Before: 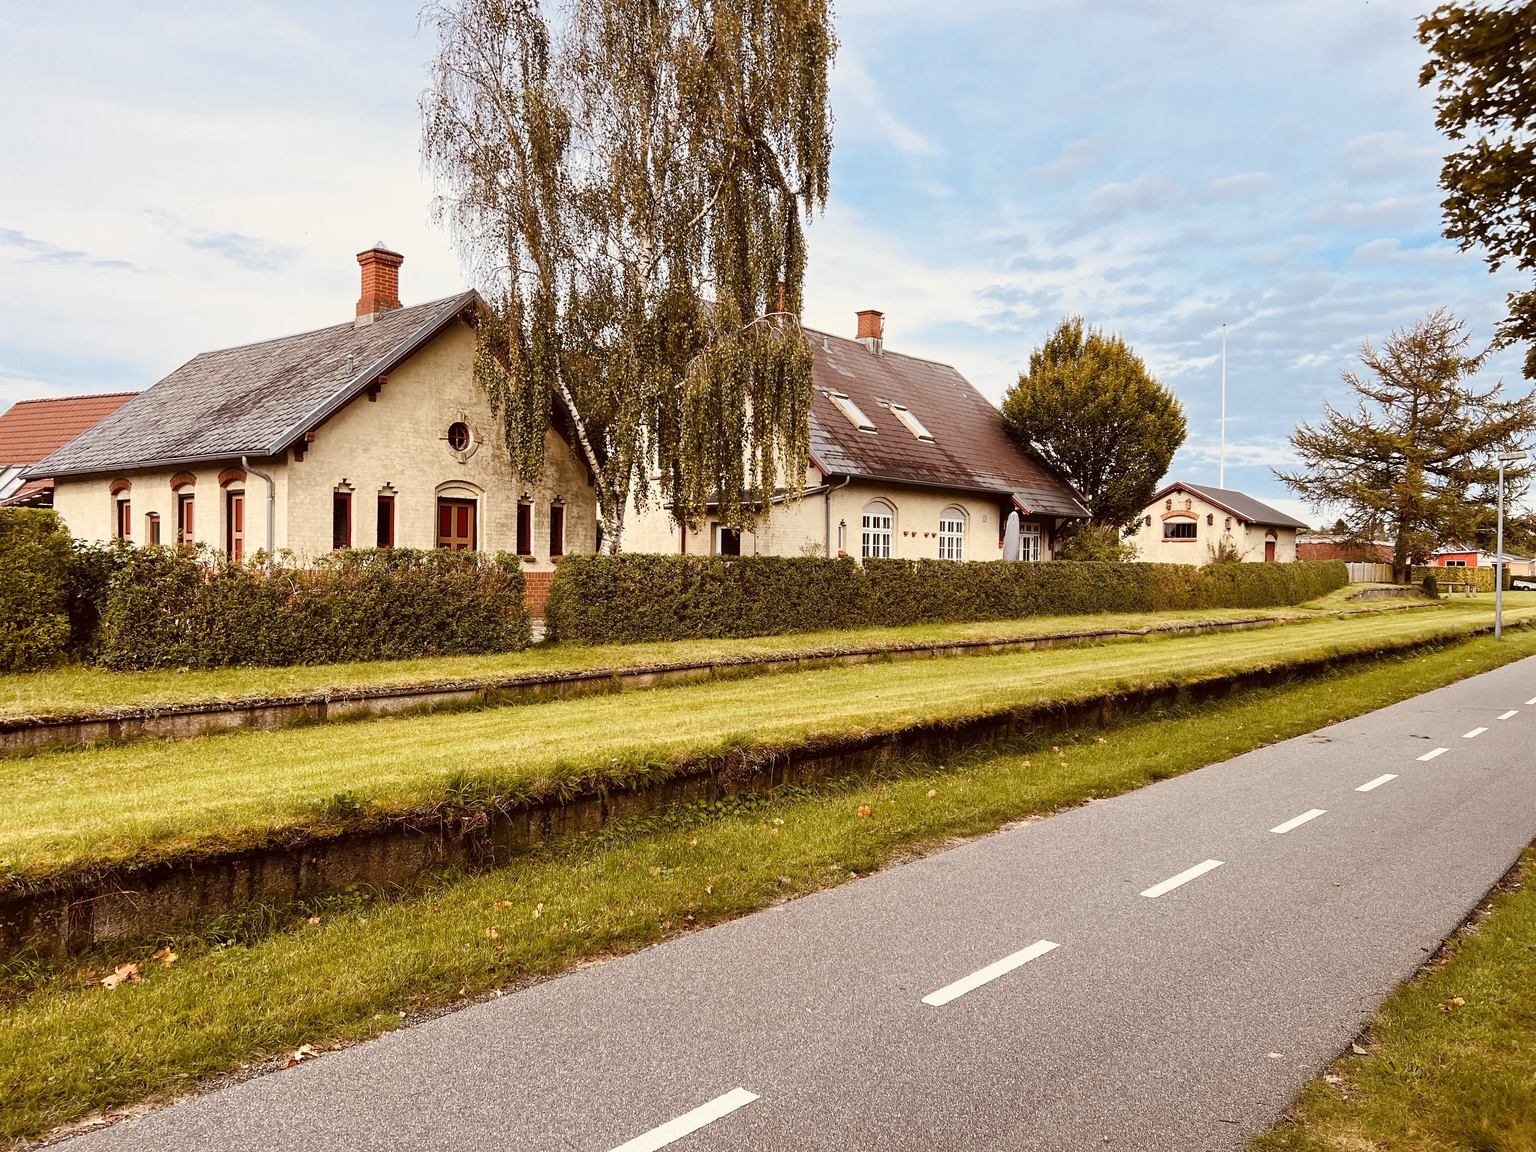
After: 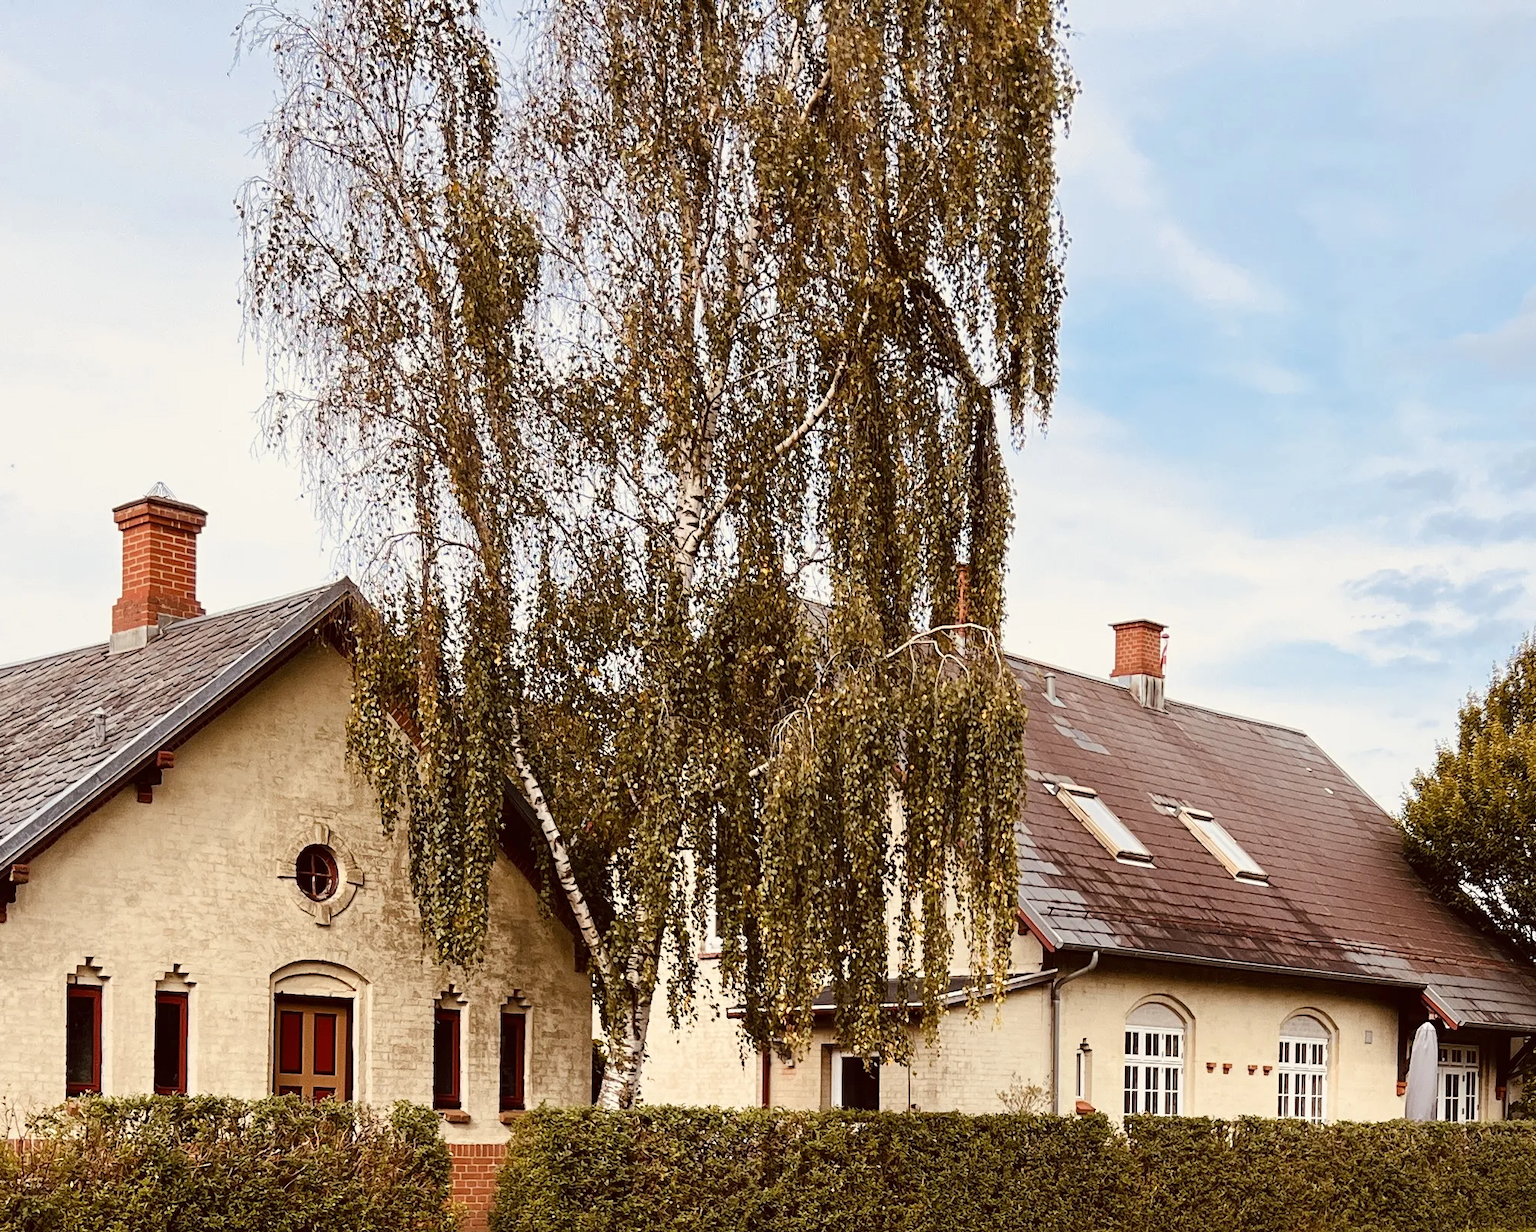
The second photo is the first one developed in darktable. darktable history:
crop: left 19.556%, right 30.401%, bottom 46.458%
contrast brightness saturation: contrast 0.05
